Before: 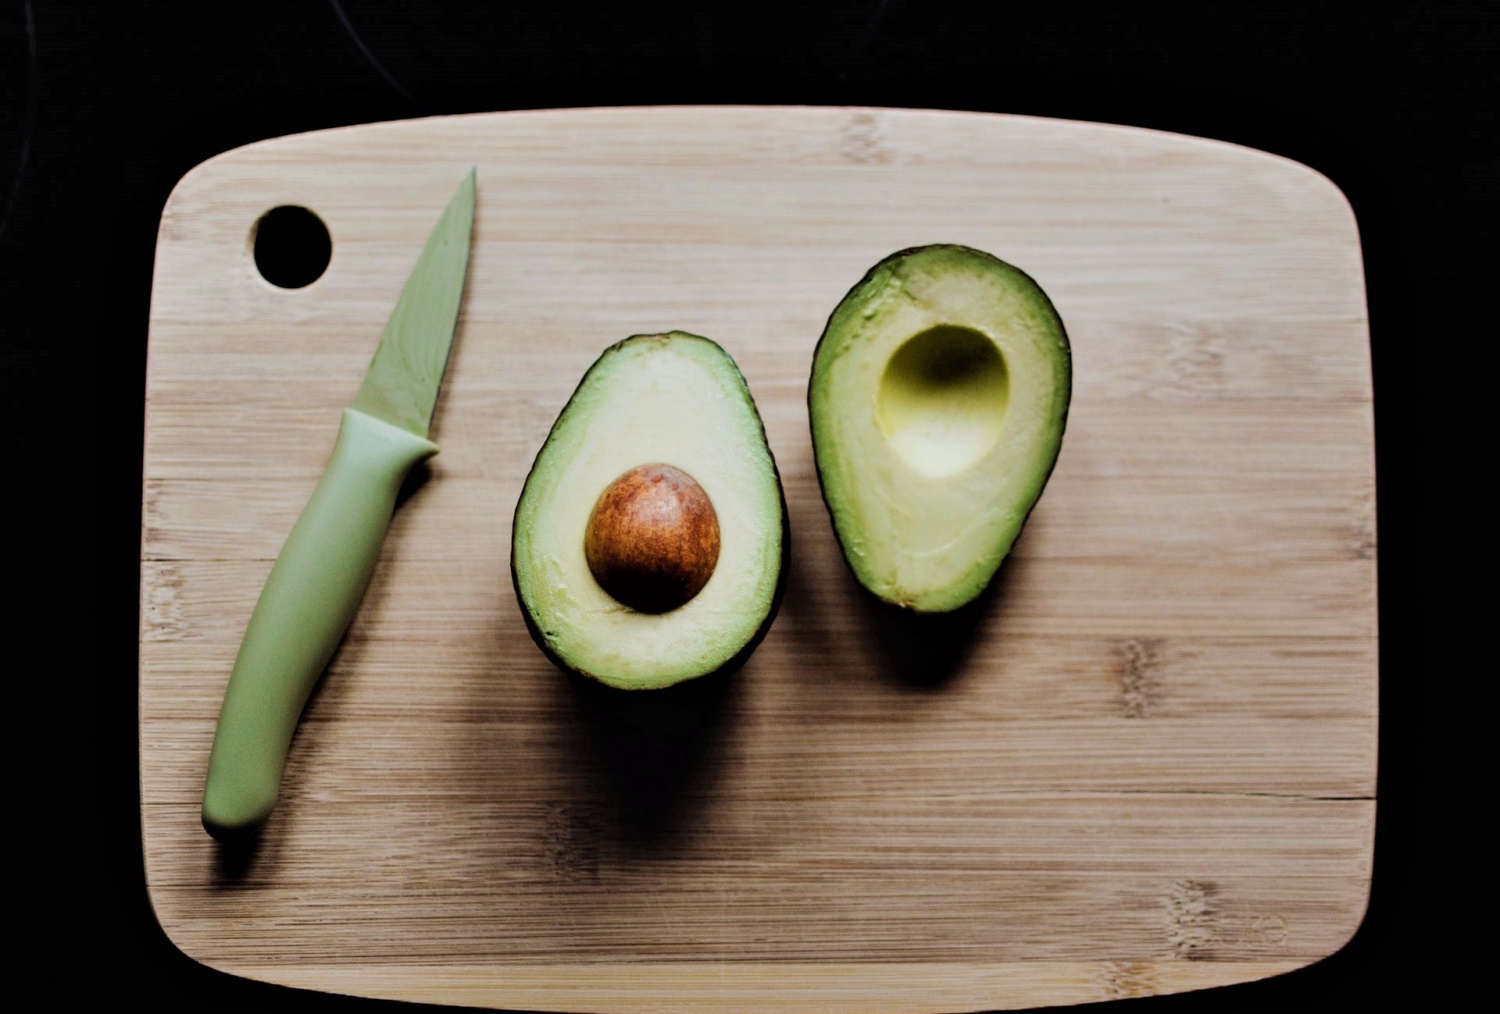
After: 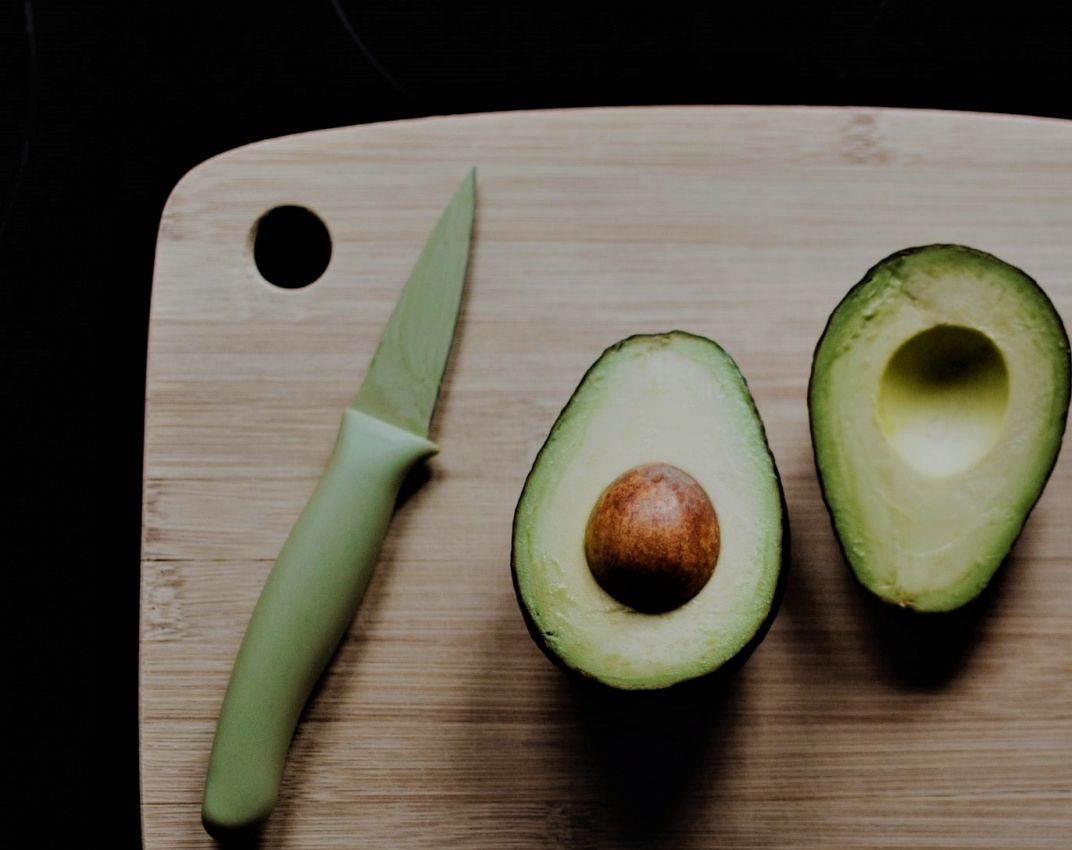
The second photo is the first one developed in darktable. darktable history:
crop: right 28.479%, bottom 16.112%
exposure: exposure -0.579 EV, compensate highlight preservation false
